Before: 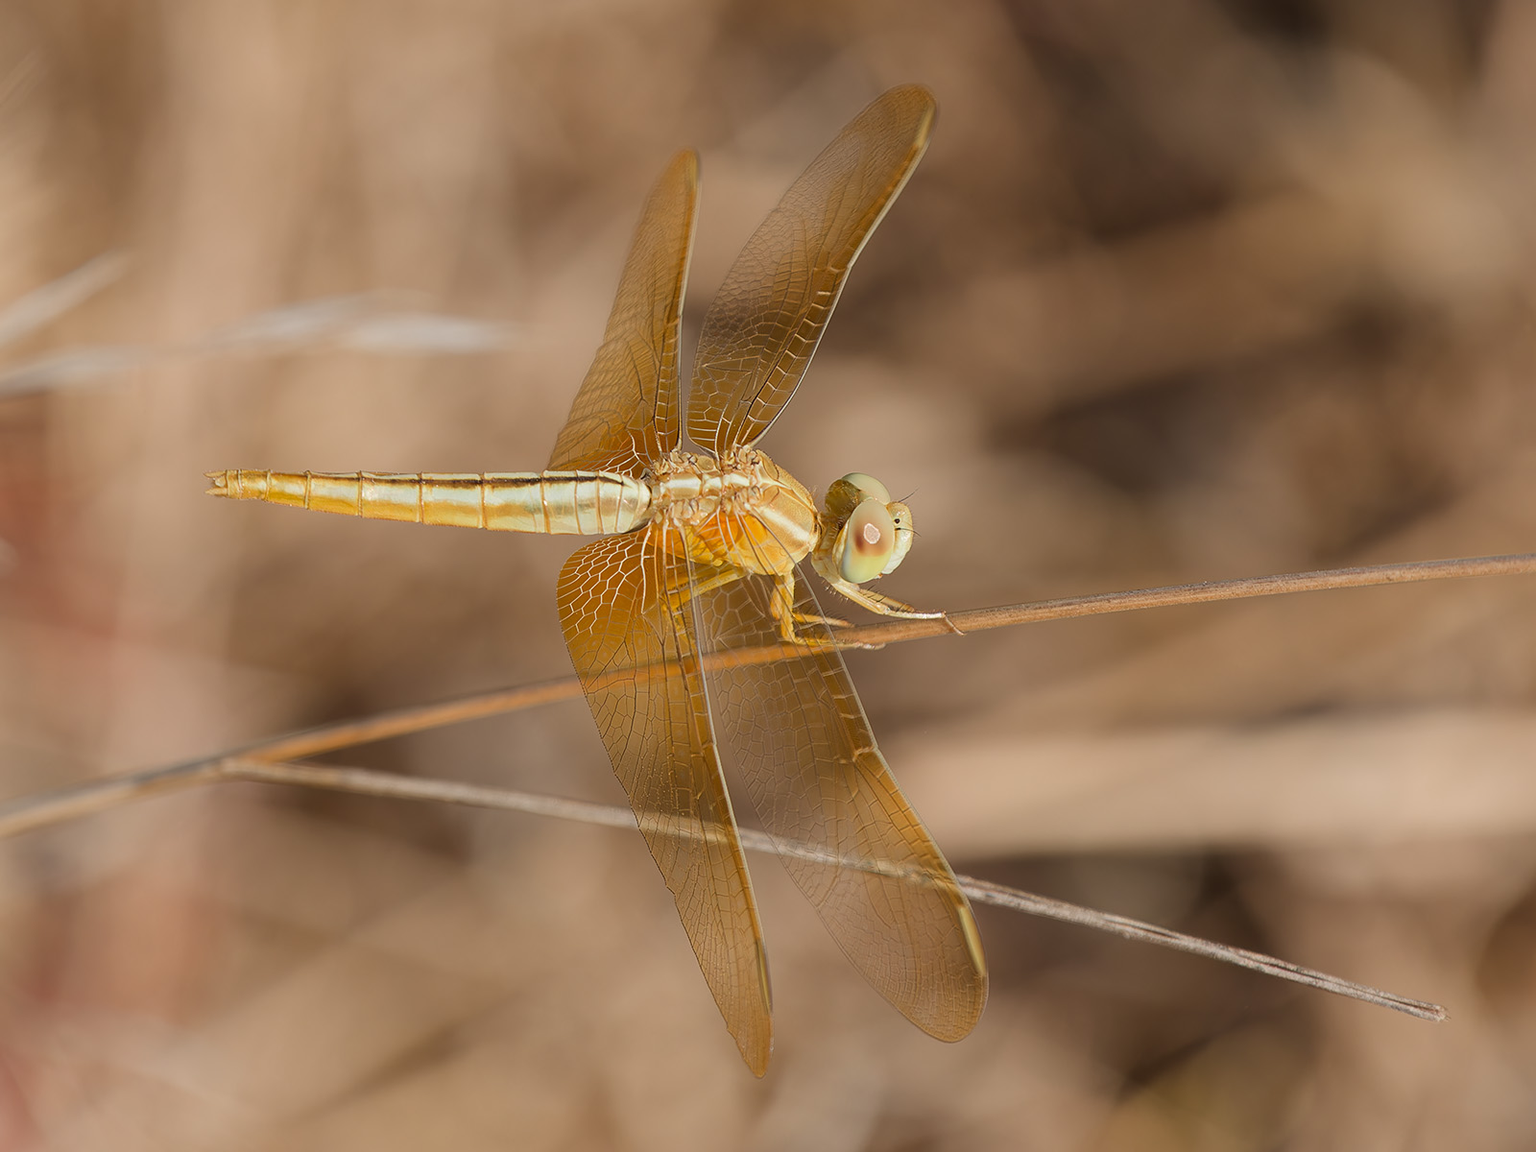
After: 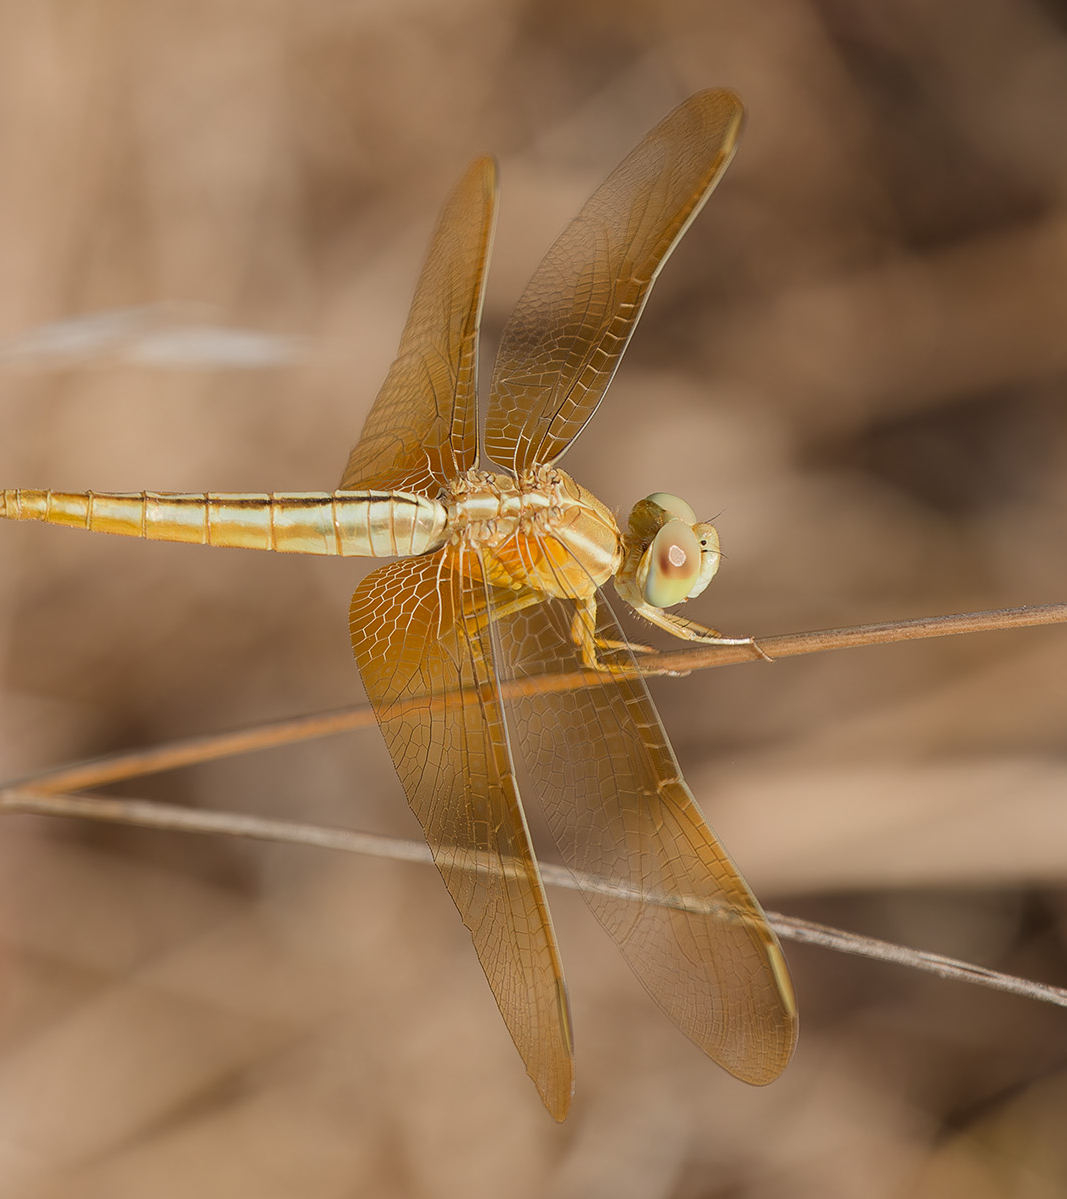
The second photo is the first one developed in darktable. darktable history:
crop and rotate: left 14.438%, right 18.855%
